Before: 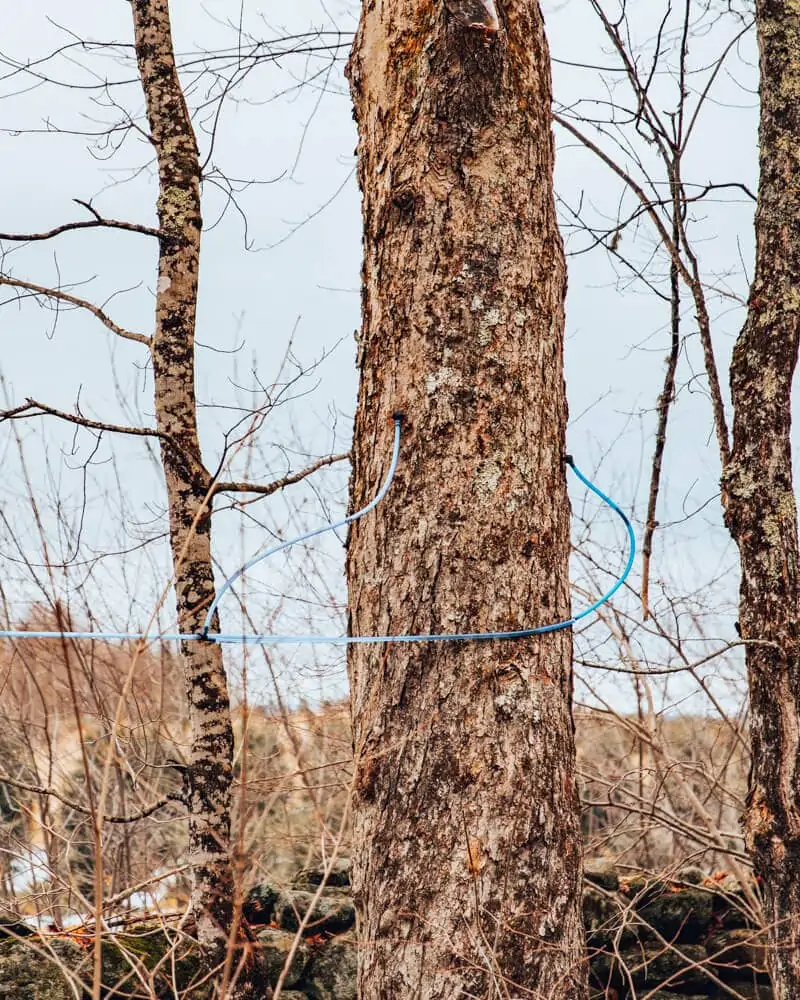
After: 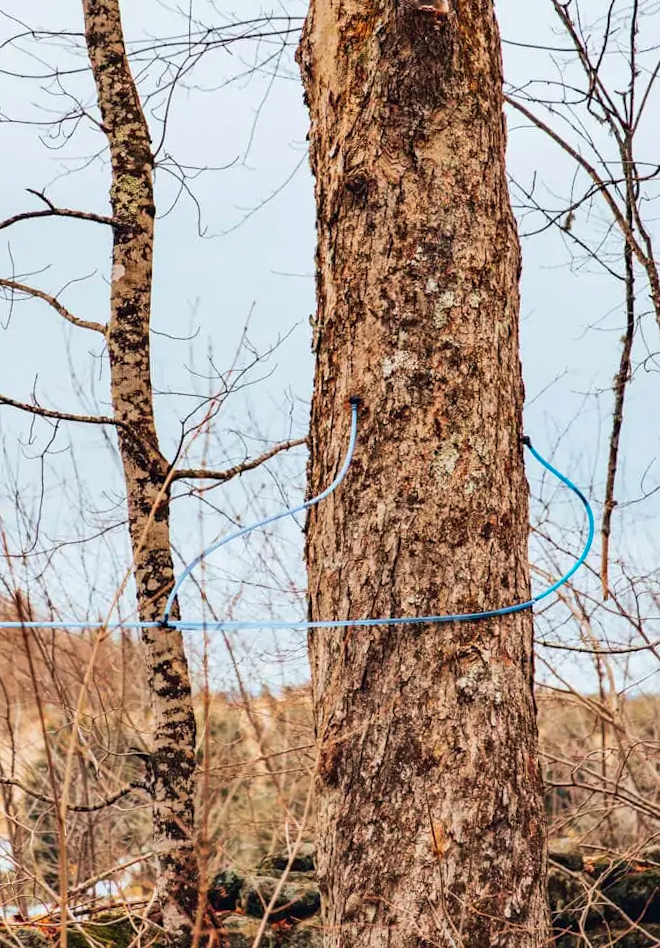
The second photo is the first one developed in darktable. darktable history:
velvia: strength 30%
crop and rotate: angle 1°, left 4.281%, top 0.642%, right 11.383%, bottom 2.486%
vibrance: on, module defaults
